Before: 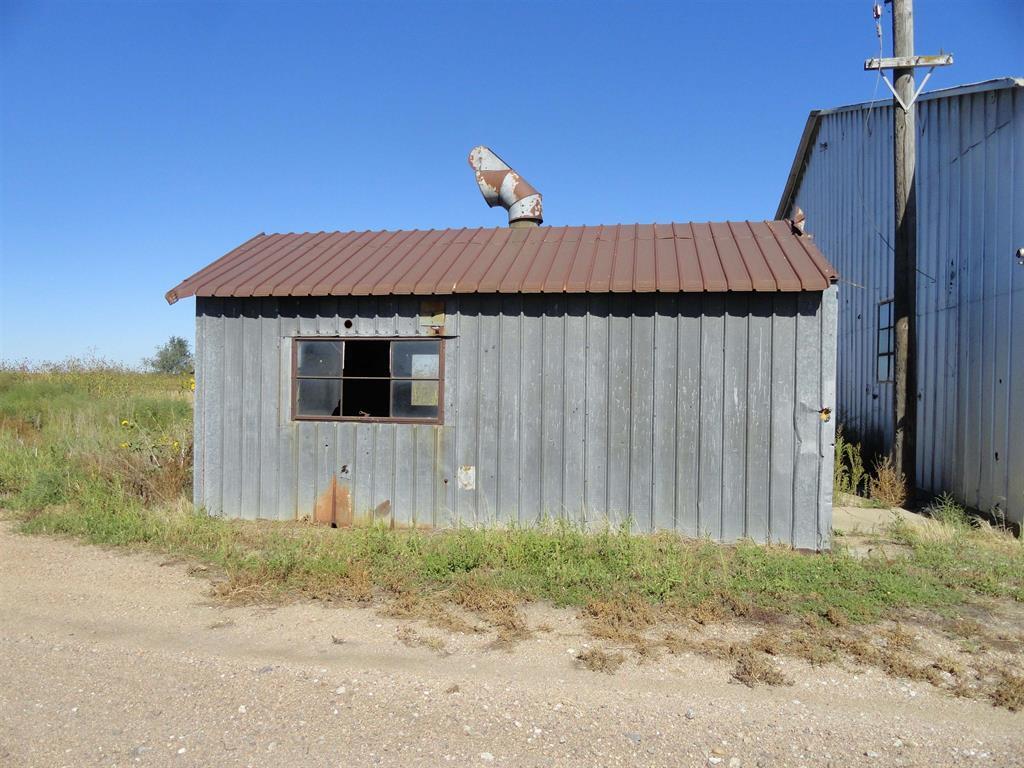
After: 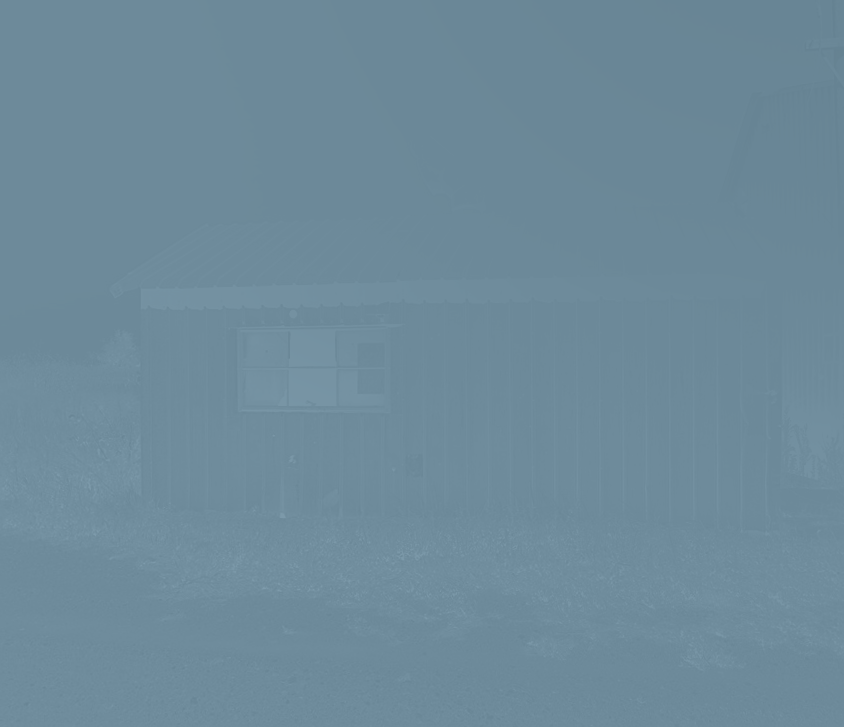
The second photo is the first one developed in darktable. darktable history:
crop and rotate: angle 1°, left 4.281%, top 0.642%, right 11.383%, bottom 2.486%
sharpen: on, module defaults
colorize: hue 194.4°, saturation 29%, source mix 61.75%, lightness 3.98%, version 1
bloom: size 70%, threshold 25%, strength 70%
base curve: curves: ch0 [(0, 0) (0.073, 0.04) (0.157, 0.139) (0.492, 0.492) (0.758, 0.758) (1, 1)], preserve colors none
white balance: red 1.467, blue 0.684
color balance rgb: perceptual saturation grading › global saturation 30%, global vibrance 20%
